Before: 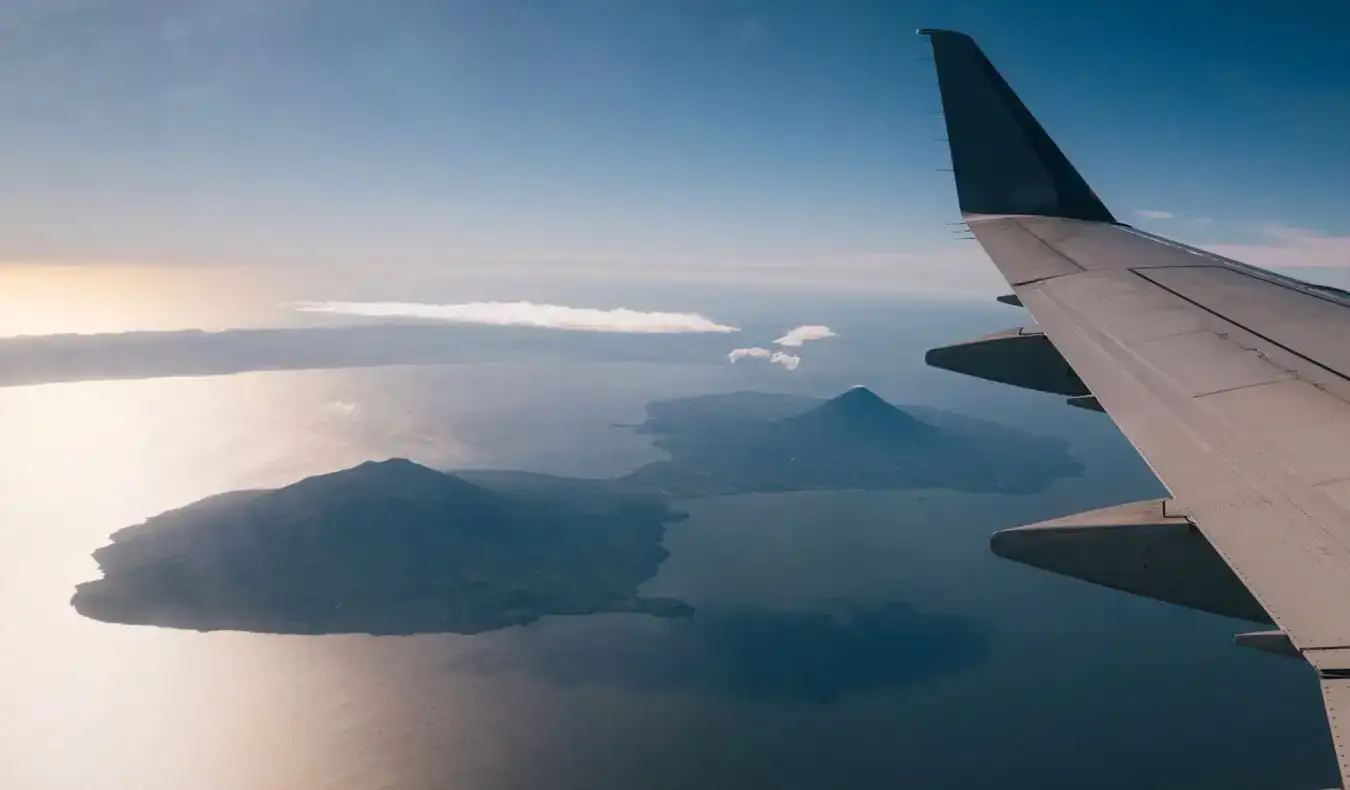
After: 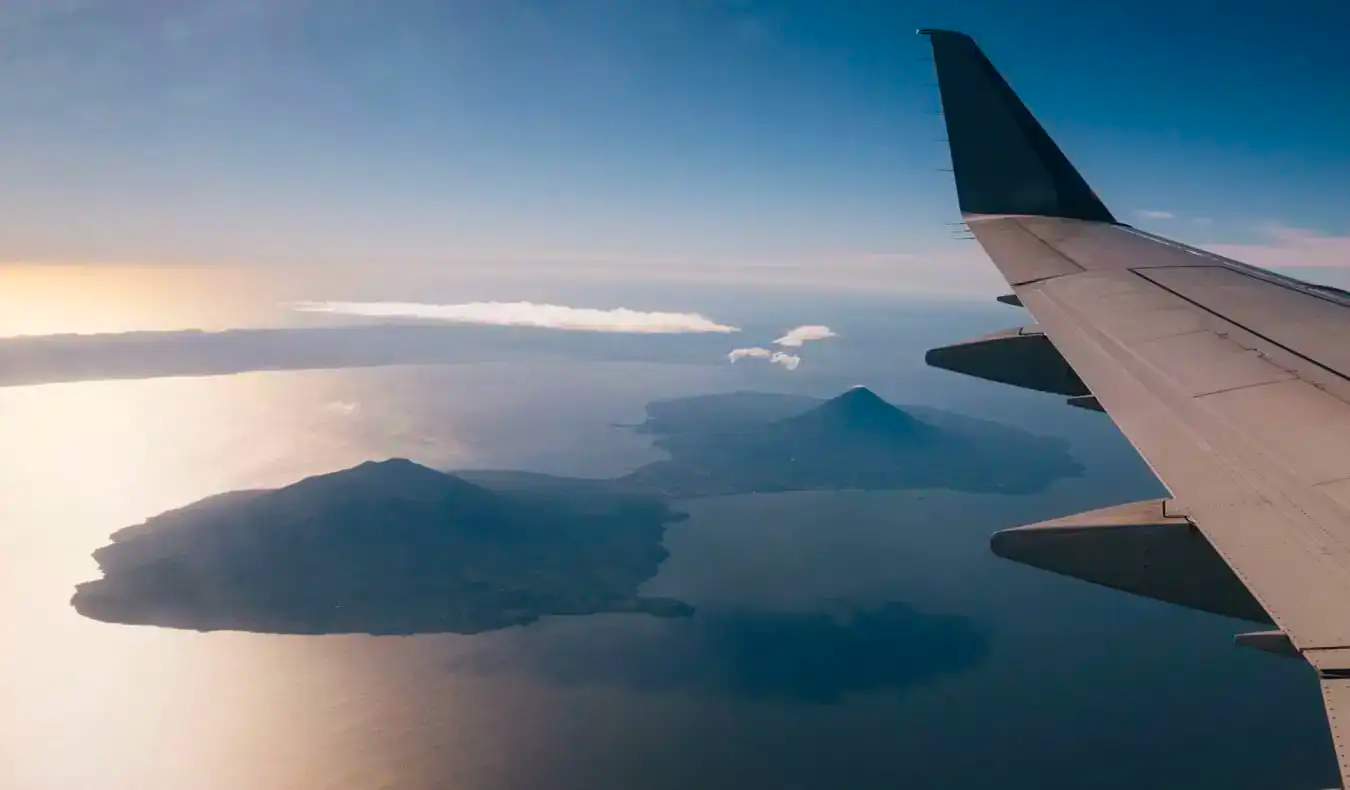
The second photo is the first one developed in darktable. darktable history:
color balance rgb: power › luminance -3.636%, power › chroma 0.568%, power › hue 40.62°, linear chroma grading › global chroma 15.647%, perceptual saturation grading › global saturation 10.6%, global vibrance 14.185%
